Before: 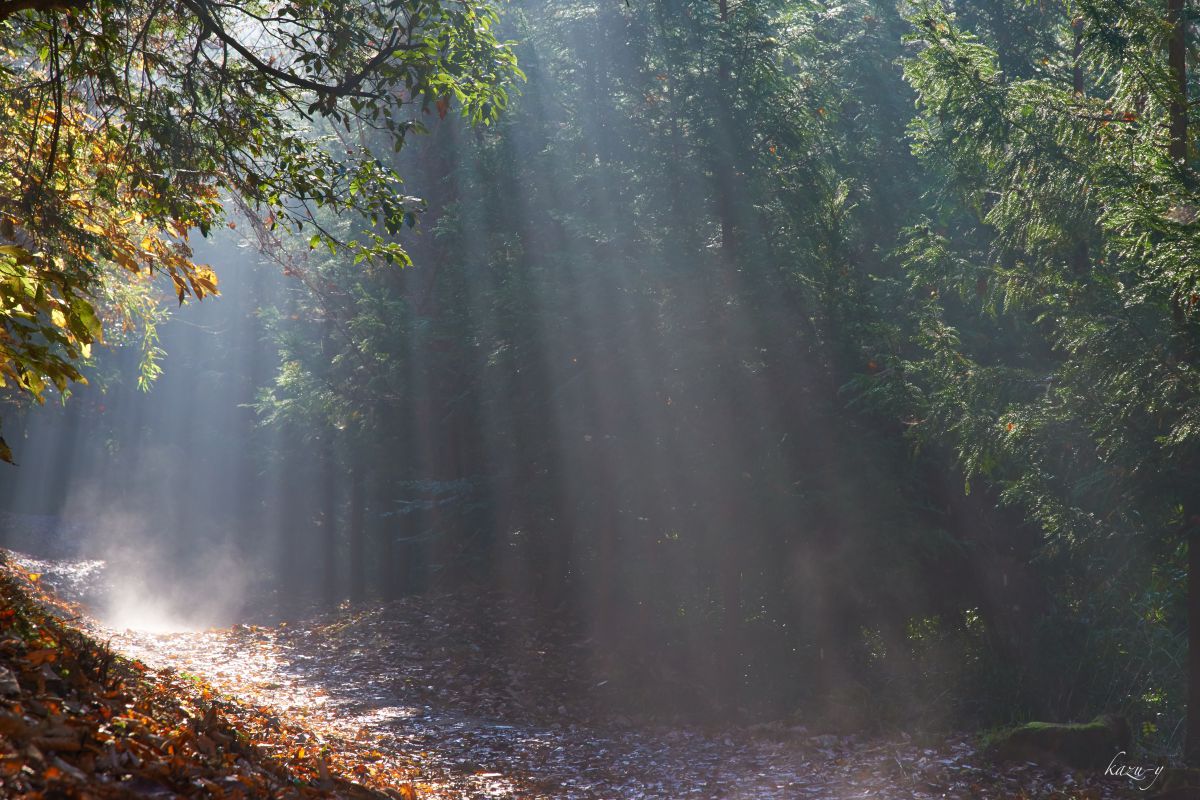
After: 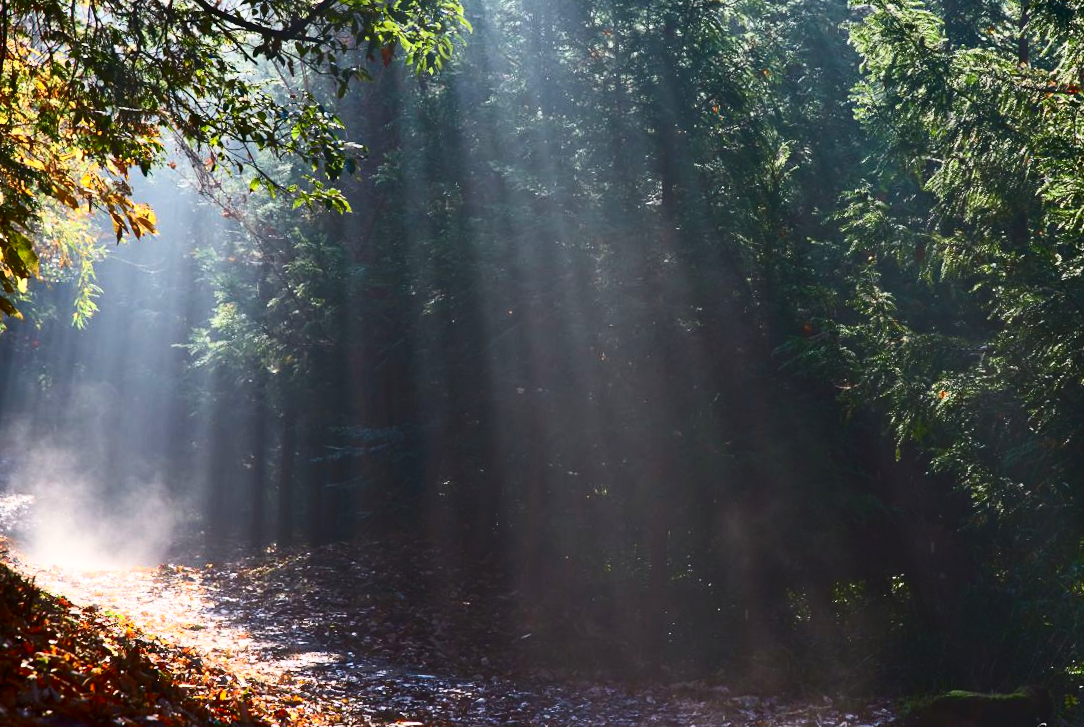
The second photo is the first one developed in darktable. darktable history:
crop and rotate: angle -2.06°, left 3.139%, top 3.567%, right 1.648%, bottom 0.68%
contrast brightness saturation: contrast 0.401, brightness 0.046, saturation 0.252
